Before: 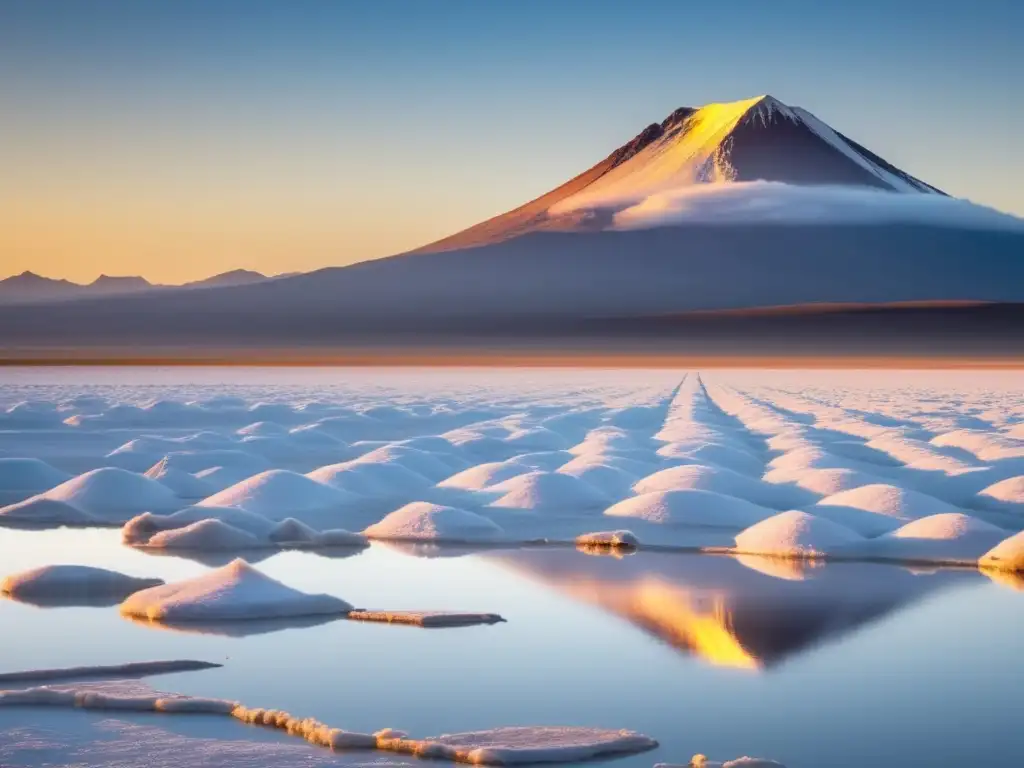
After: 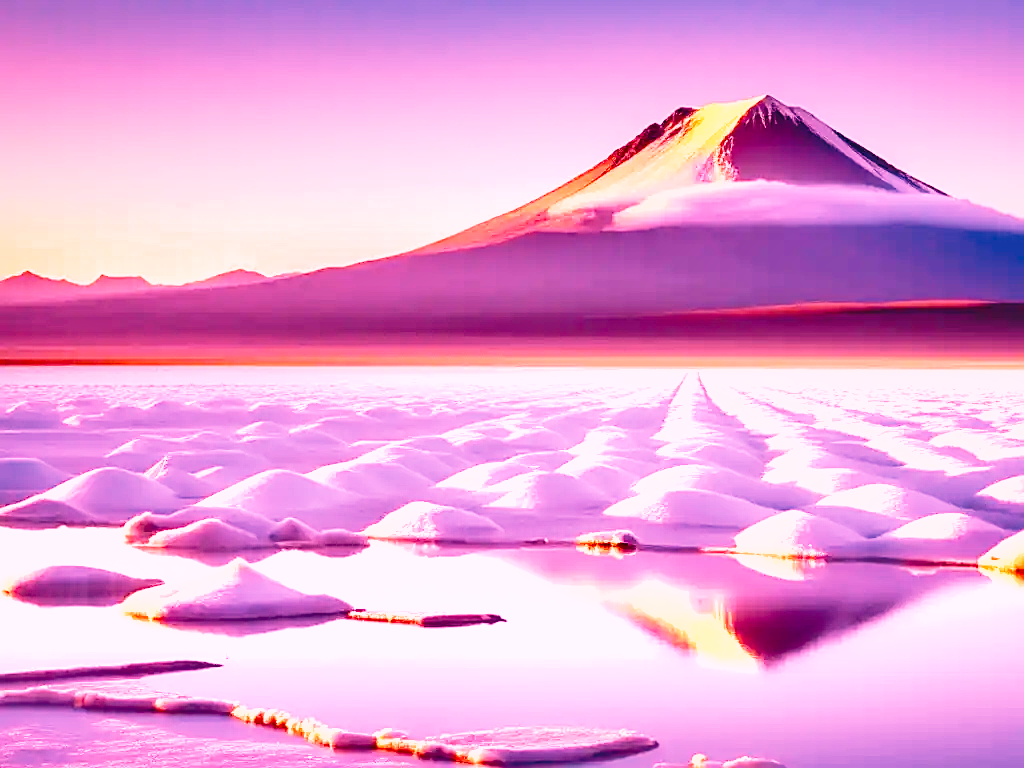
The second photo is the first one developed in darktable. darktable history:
sharpen: on, module defaults
base curve: curves: ch0 [(0, 0) (0.028, 0.03) (0.121, 0.232) (0.46, 0.748) (0.859, 0.968) (1, 1)], preserve colors none
shadows and highlights: low approximation 0.01, soften with gaussian
exposure: black level correction 0.005, exposure 0.014 EV, compensate highlight preservation false
white balance: red 2.322, blue 1.435
graduated density: on, module defaults
